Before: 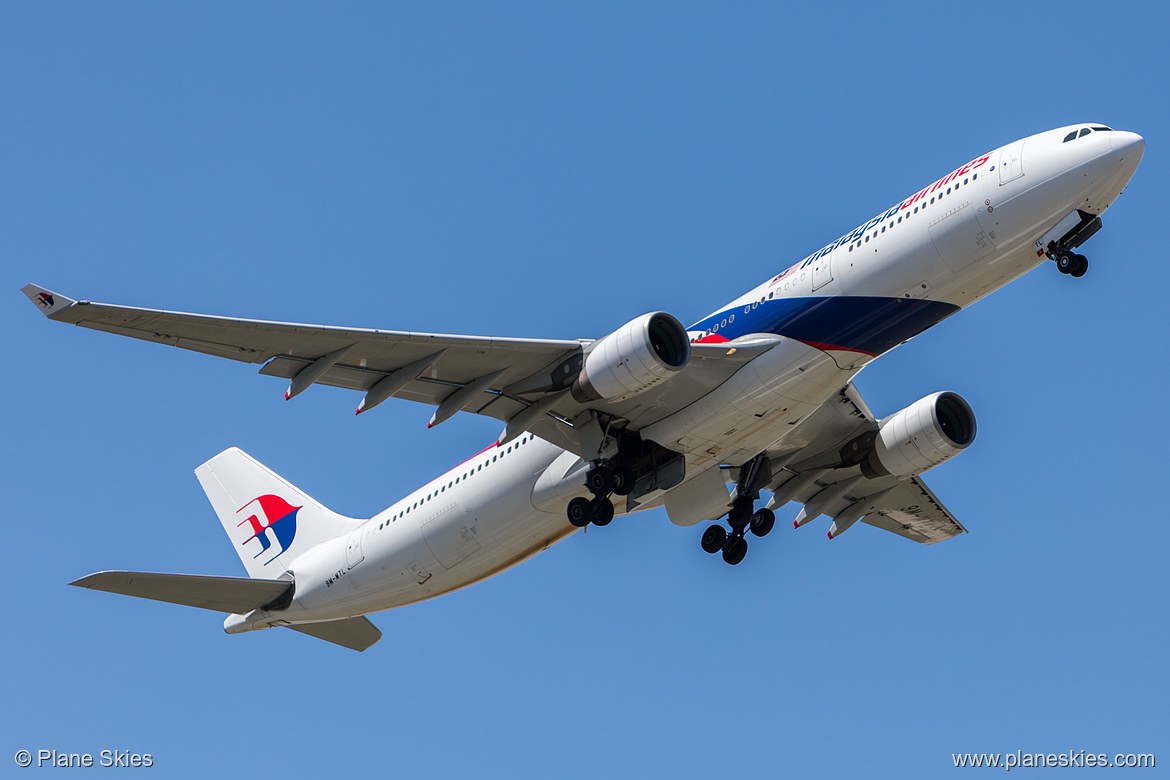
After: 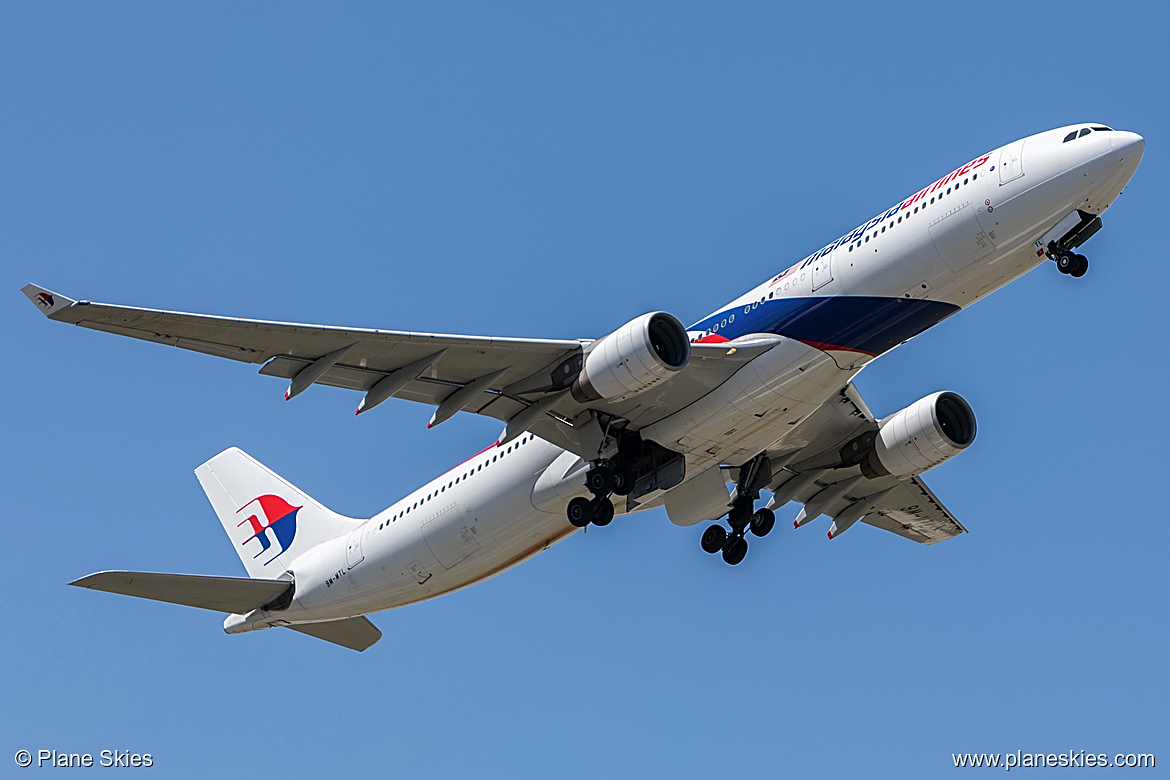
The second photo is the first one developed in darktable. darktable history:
contrast brightness saturation: contrast 0.01, saturation -0.063
sharpen: on, module defaults
